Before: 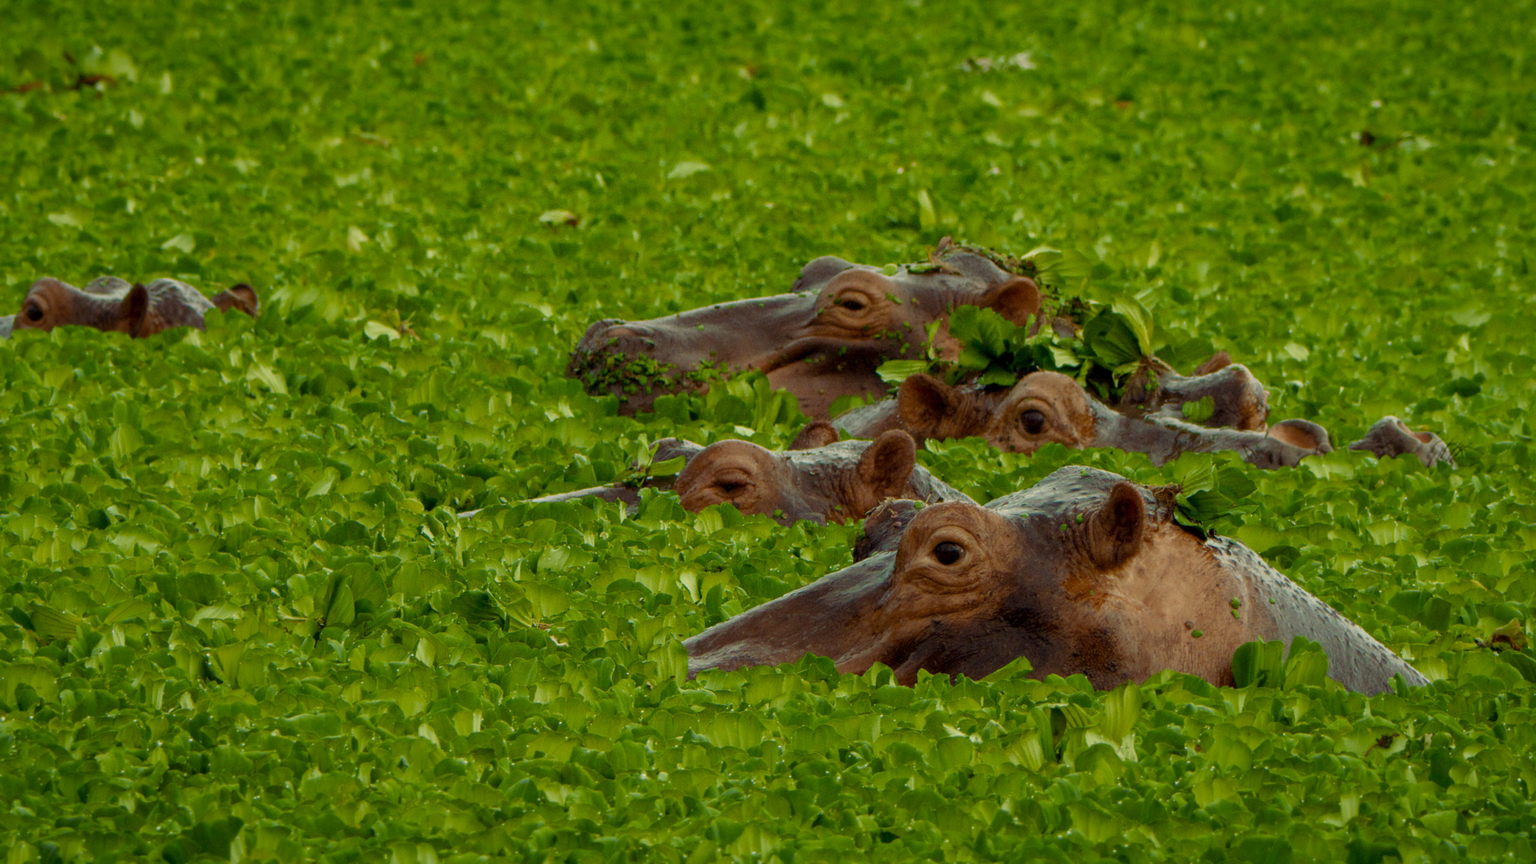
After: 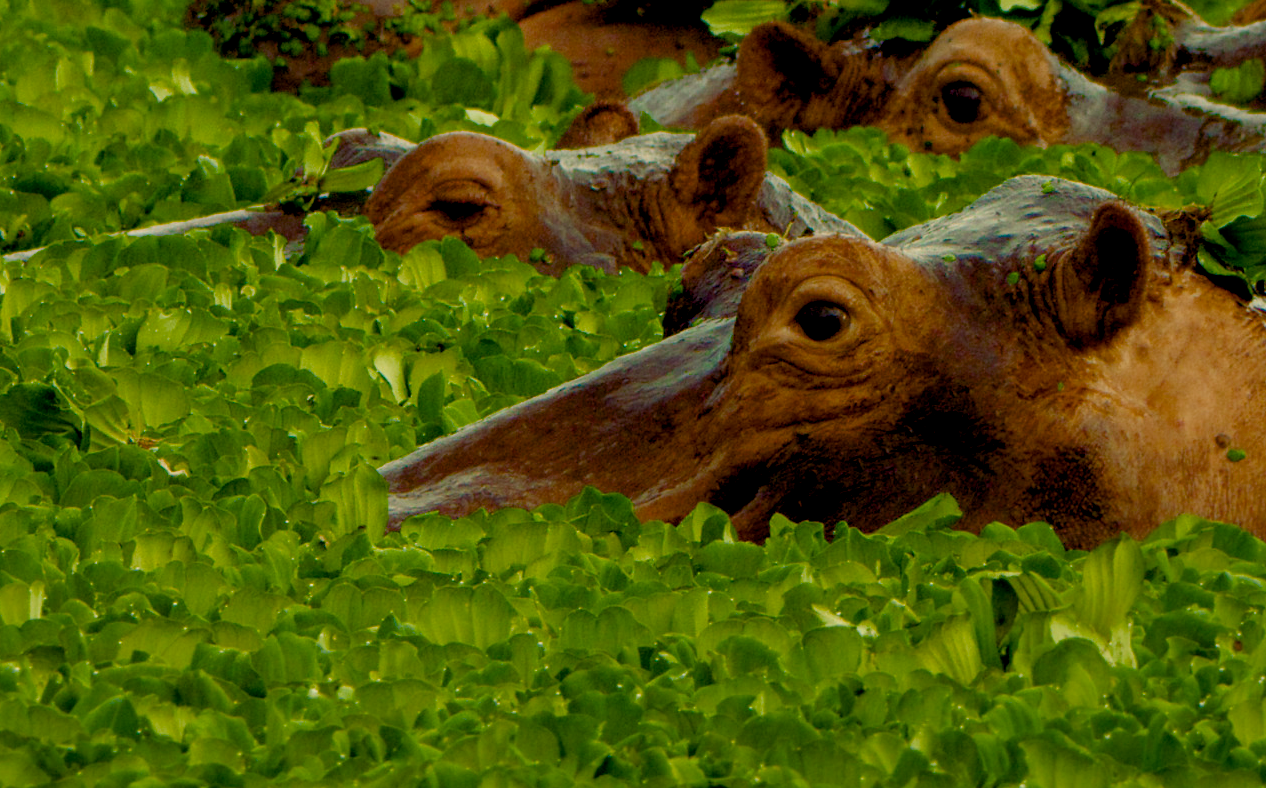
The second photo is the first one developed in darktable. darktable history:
crop: left 29.672%, top 41.786%, right 20.851%, bottom 3.487%
color balance rgb: shadows lift › chroma 3%, shadows lift › hue 280.8°, power › hue 330°, highlights gain › chroma 3%, highlights gain › hue 75.6°, global offset › luminance -1%, perceptual saturation grading › global saturation 20%, perceptual saturation grading › highlights -25%, perceptual saturation grading › shadows 50%, global vibrance 20%
